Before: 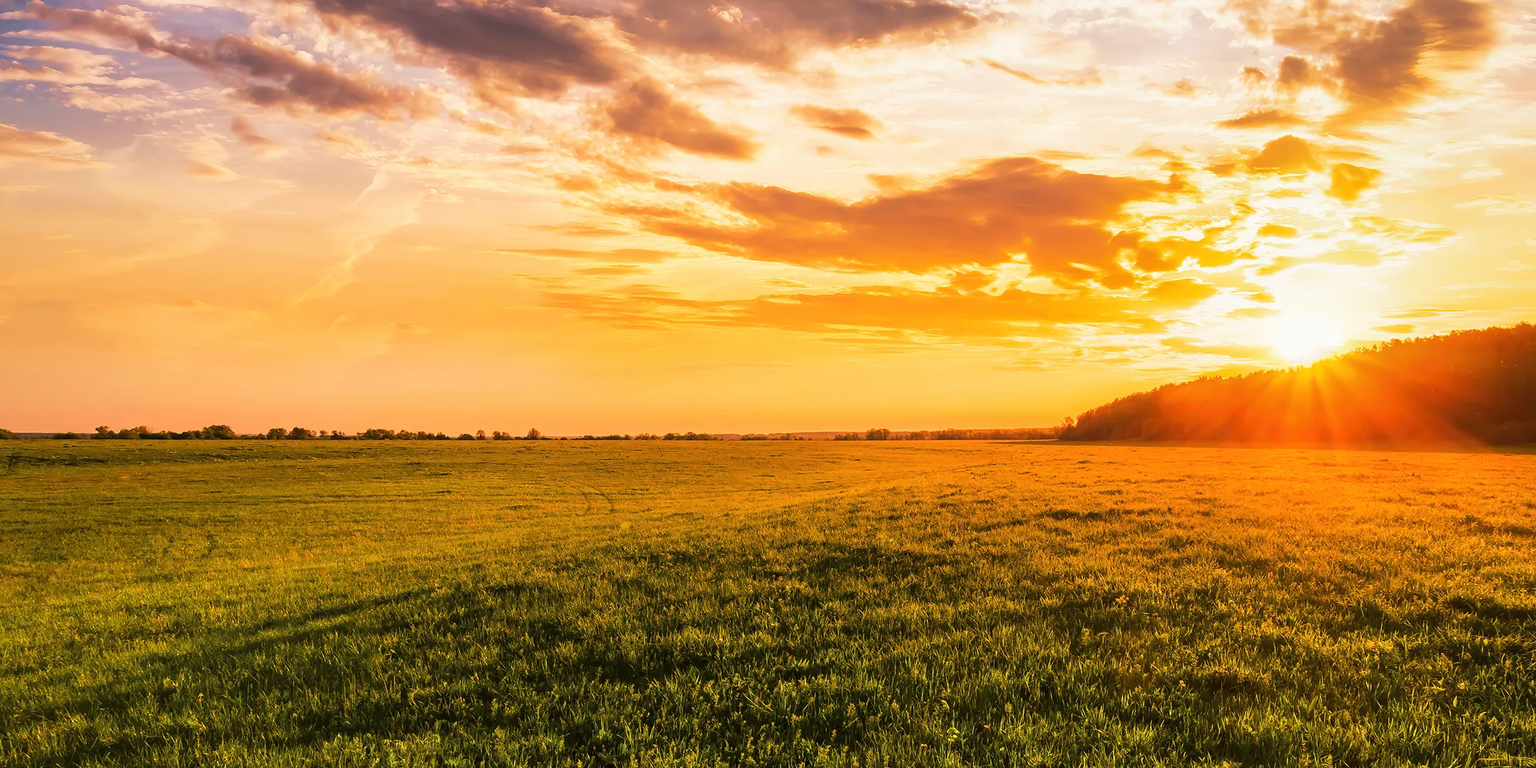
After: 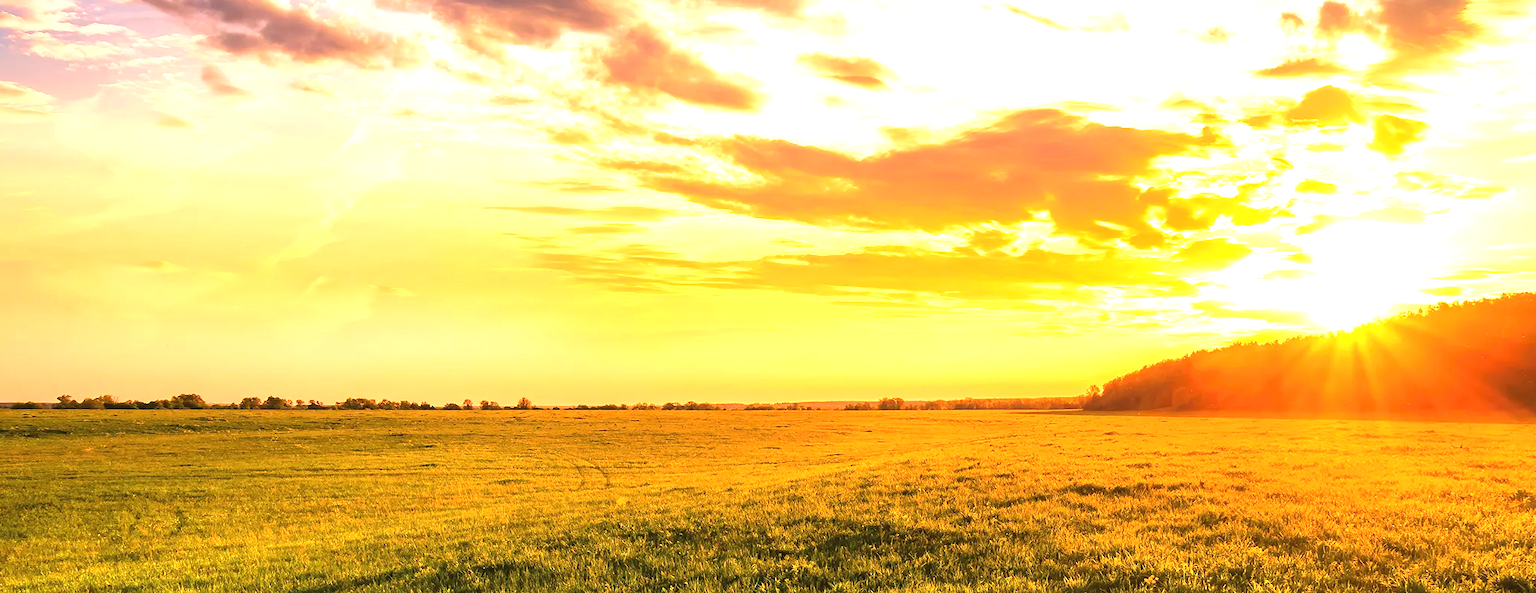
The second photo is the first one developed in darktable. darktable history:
crop: left 2.737%, top 7.287%, right 3.421%, bottom 20.179%
exposure: black level correction -0.001, exposure 0.9 EV, compensate exposure bias true, compensate highlight preservation false
